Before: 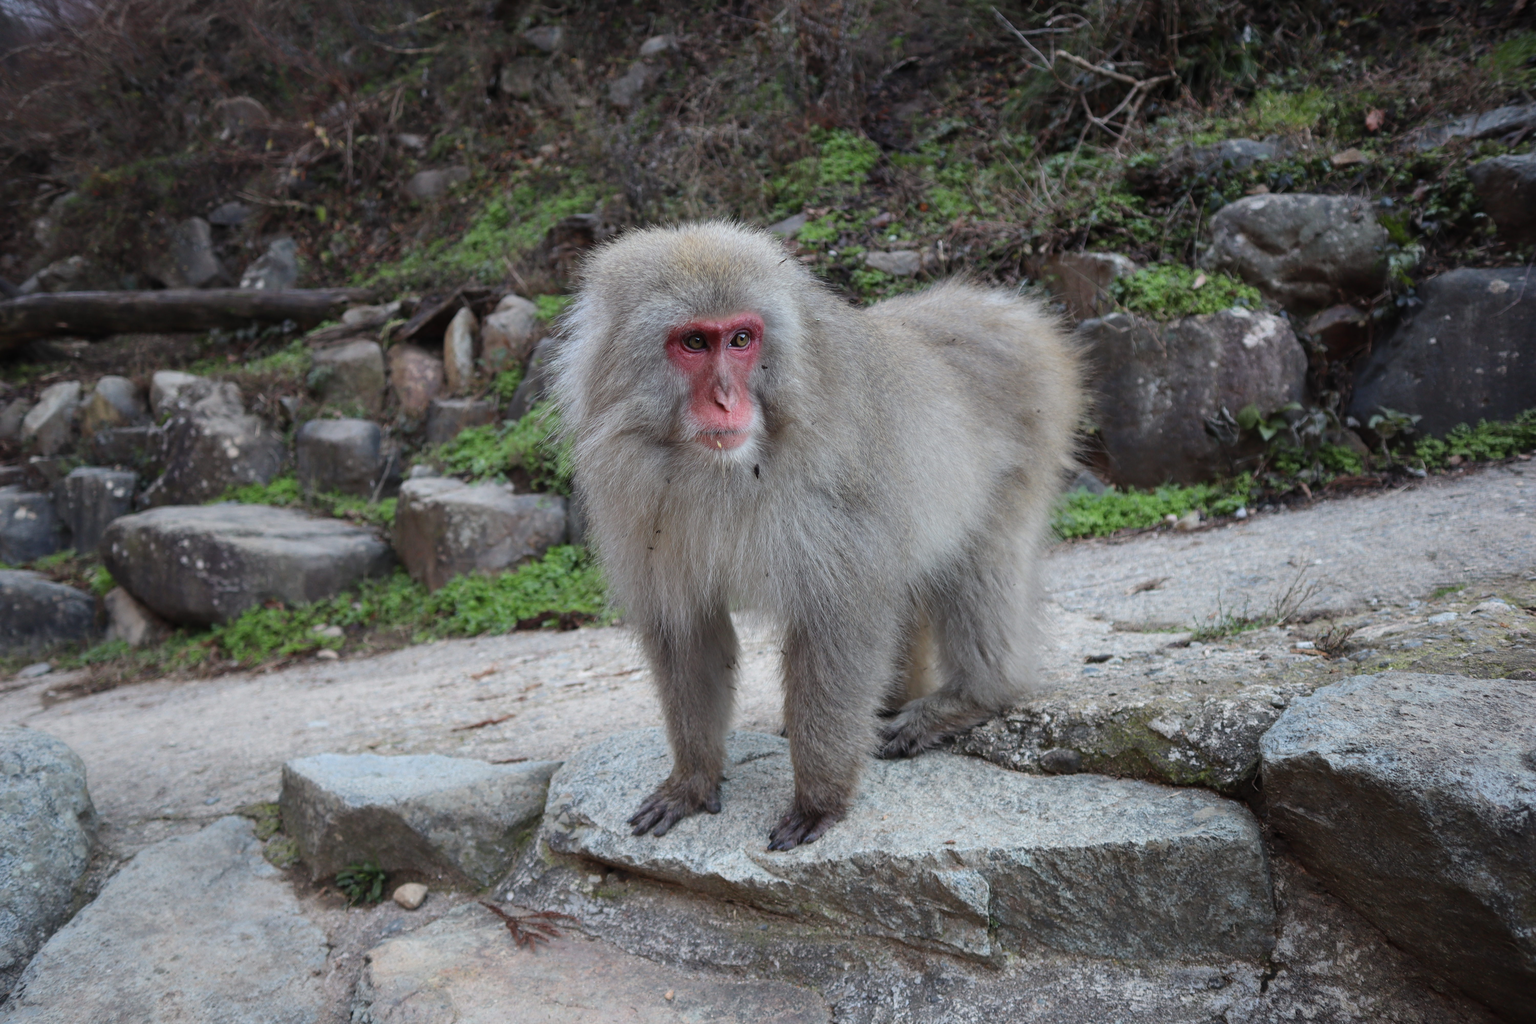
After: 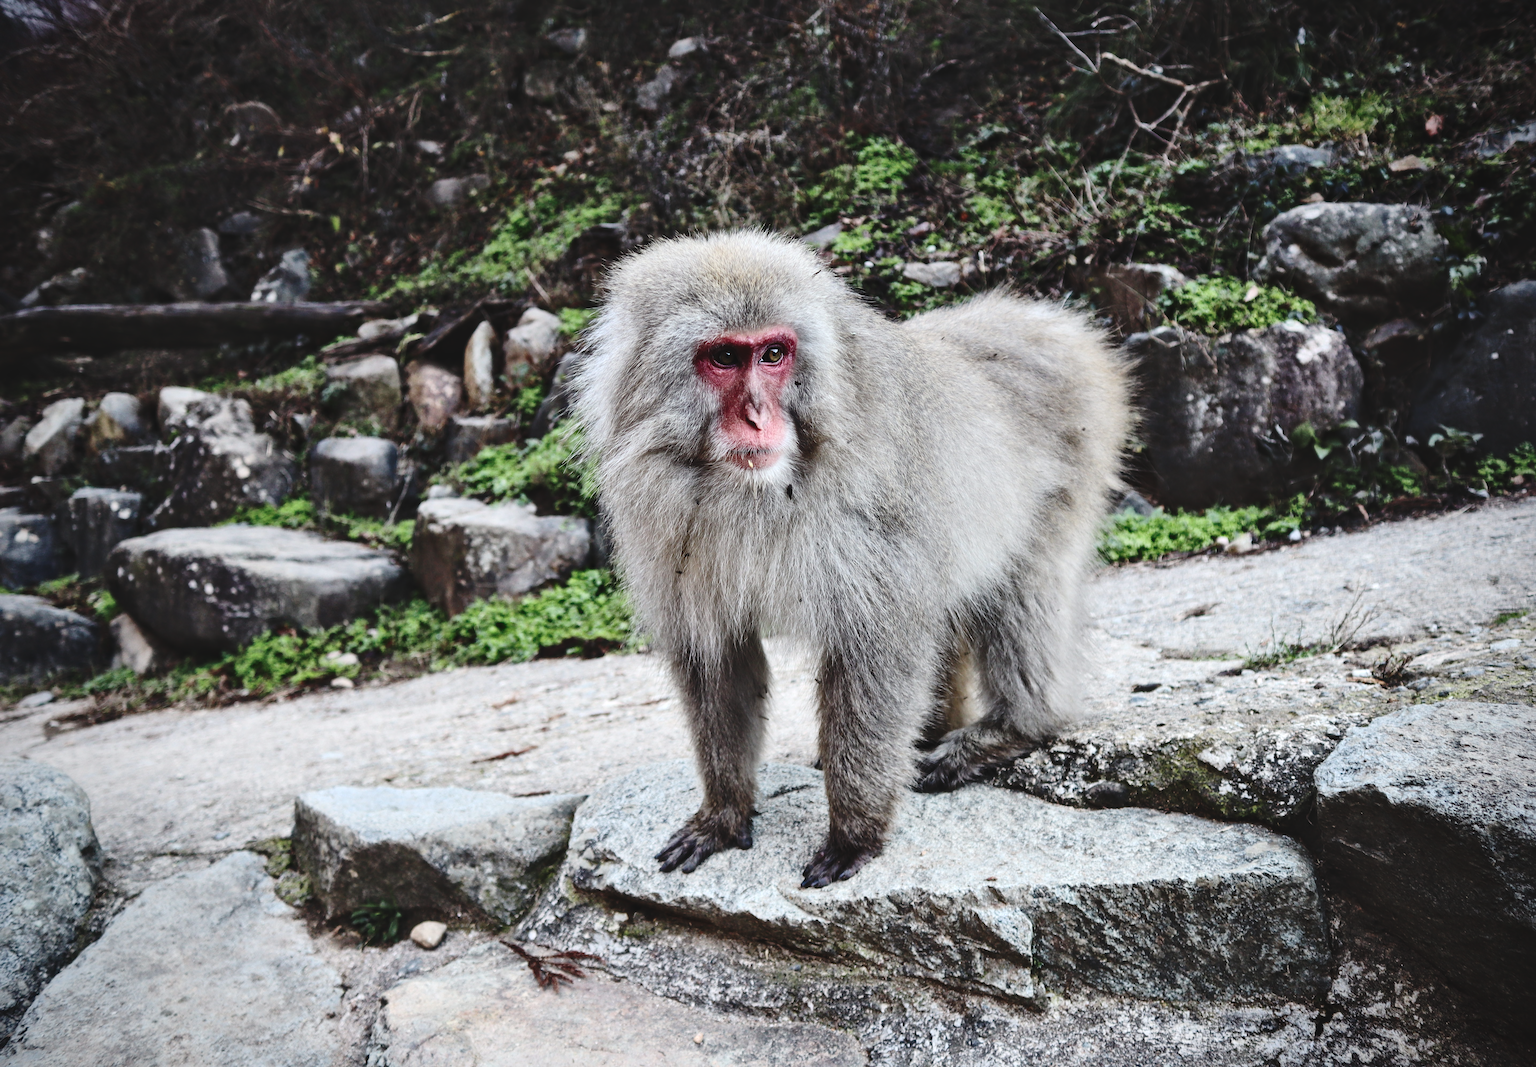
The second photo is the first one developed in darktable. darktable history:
local contrast: mode bilateral grid, contrast 25, coarseness 60, detail 151%, midtone range 0.2
vignetting: saturation 0, unbound false
base curve: curves: ch0 [(0, 0.024) (0.055, 0.065) (0.121, 0.166) (0.236, 0.319) (0.693, 0.726) (1, 1)], preserve colors none
crop: right 4.126%, bottom 0.031%
contrast brightness saturation: contrast 0.28
